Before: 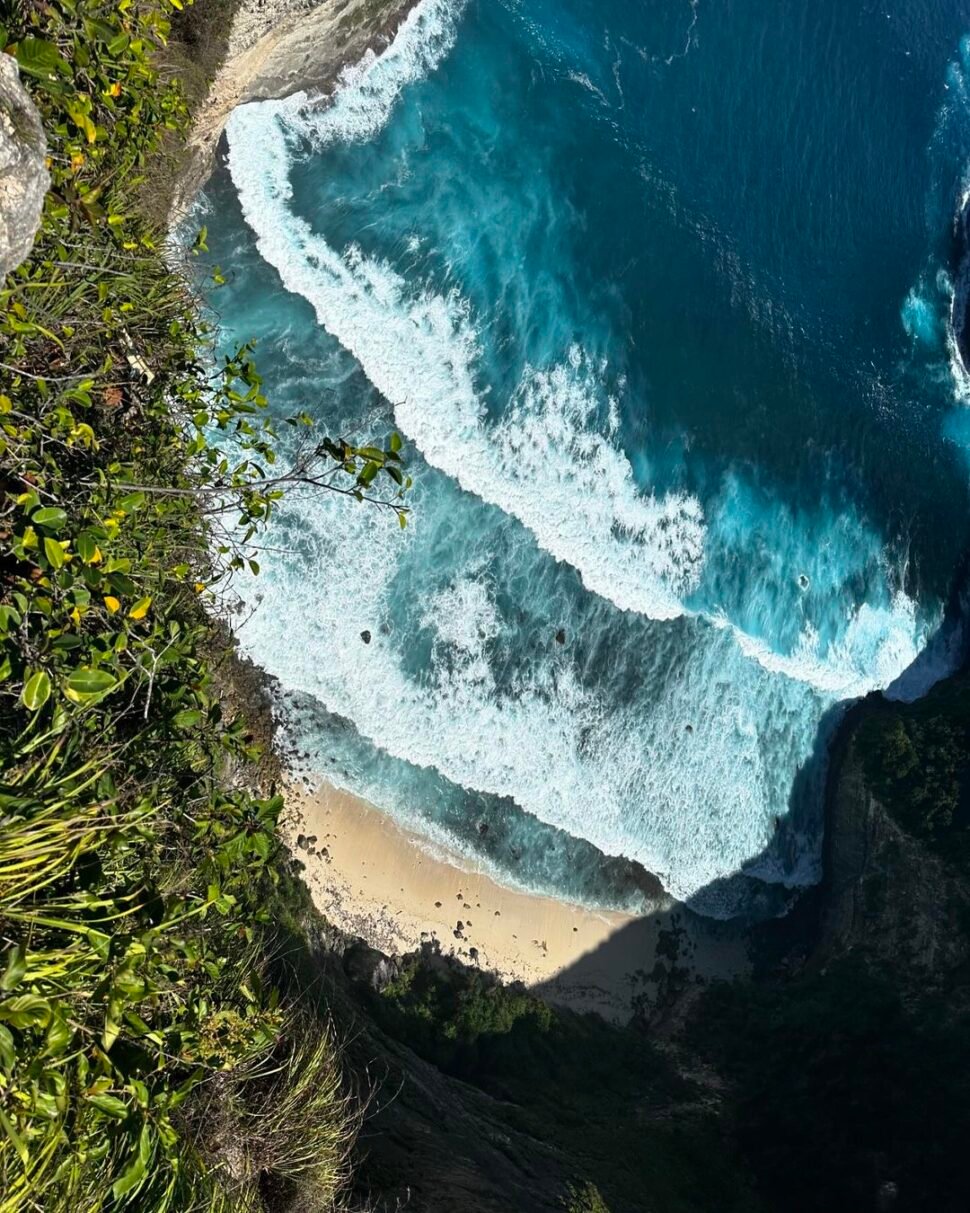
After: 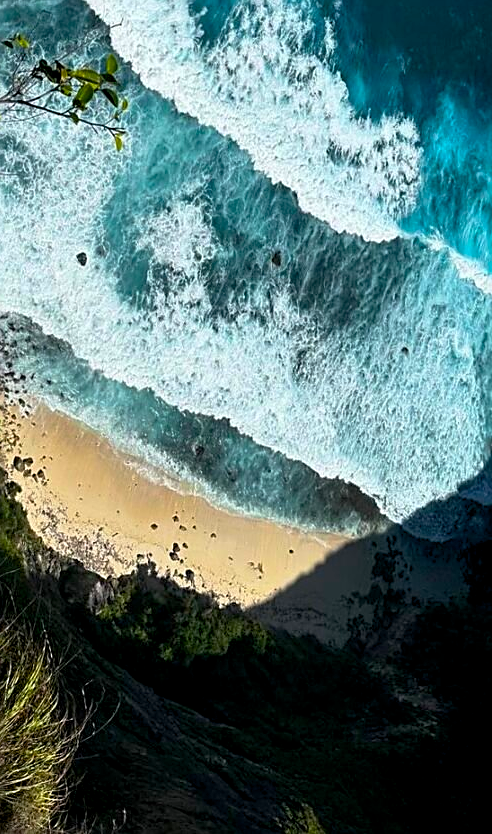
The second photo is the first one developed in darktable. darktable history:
sharpen: on, module defaults
base curve: curves: ch0 [(0, 0) (0.303, 0.277) (1, 1)], preserve colors none
color balance rgb: global offset › luminance -0.485%, perceptual saturation grading › global saturation 25.41%, global vibrance 9.824%
crop and rotate: left 29.352%, top 31.175%, right 19.835%
